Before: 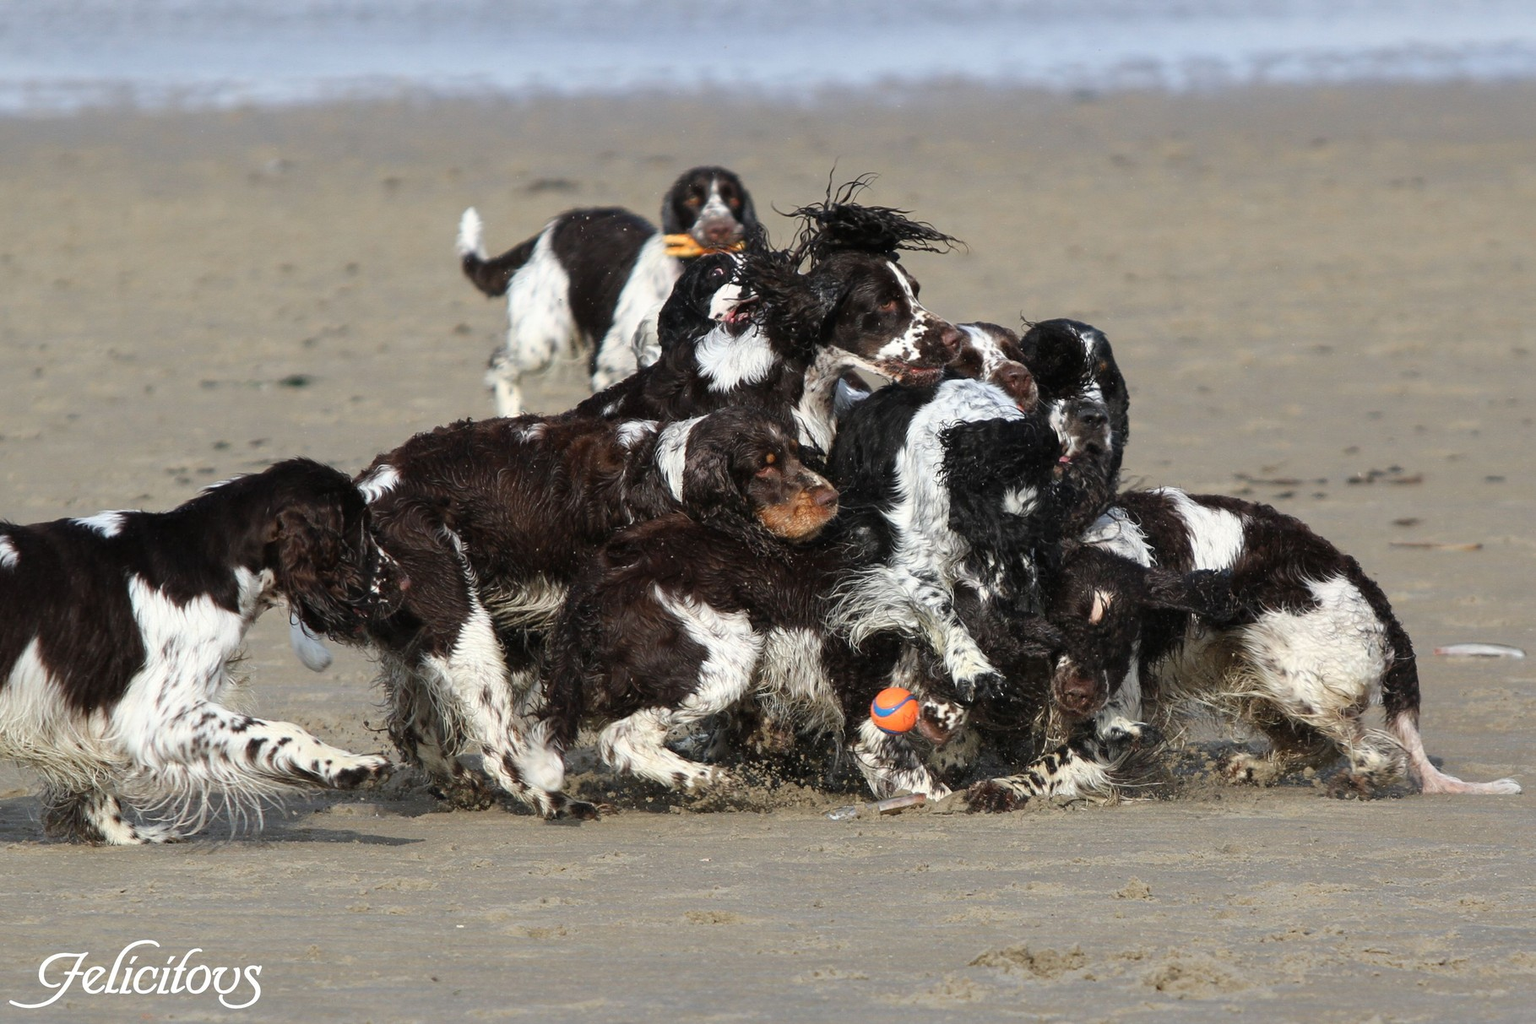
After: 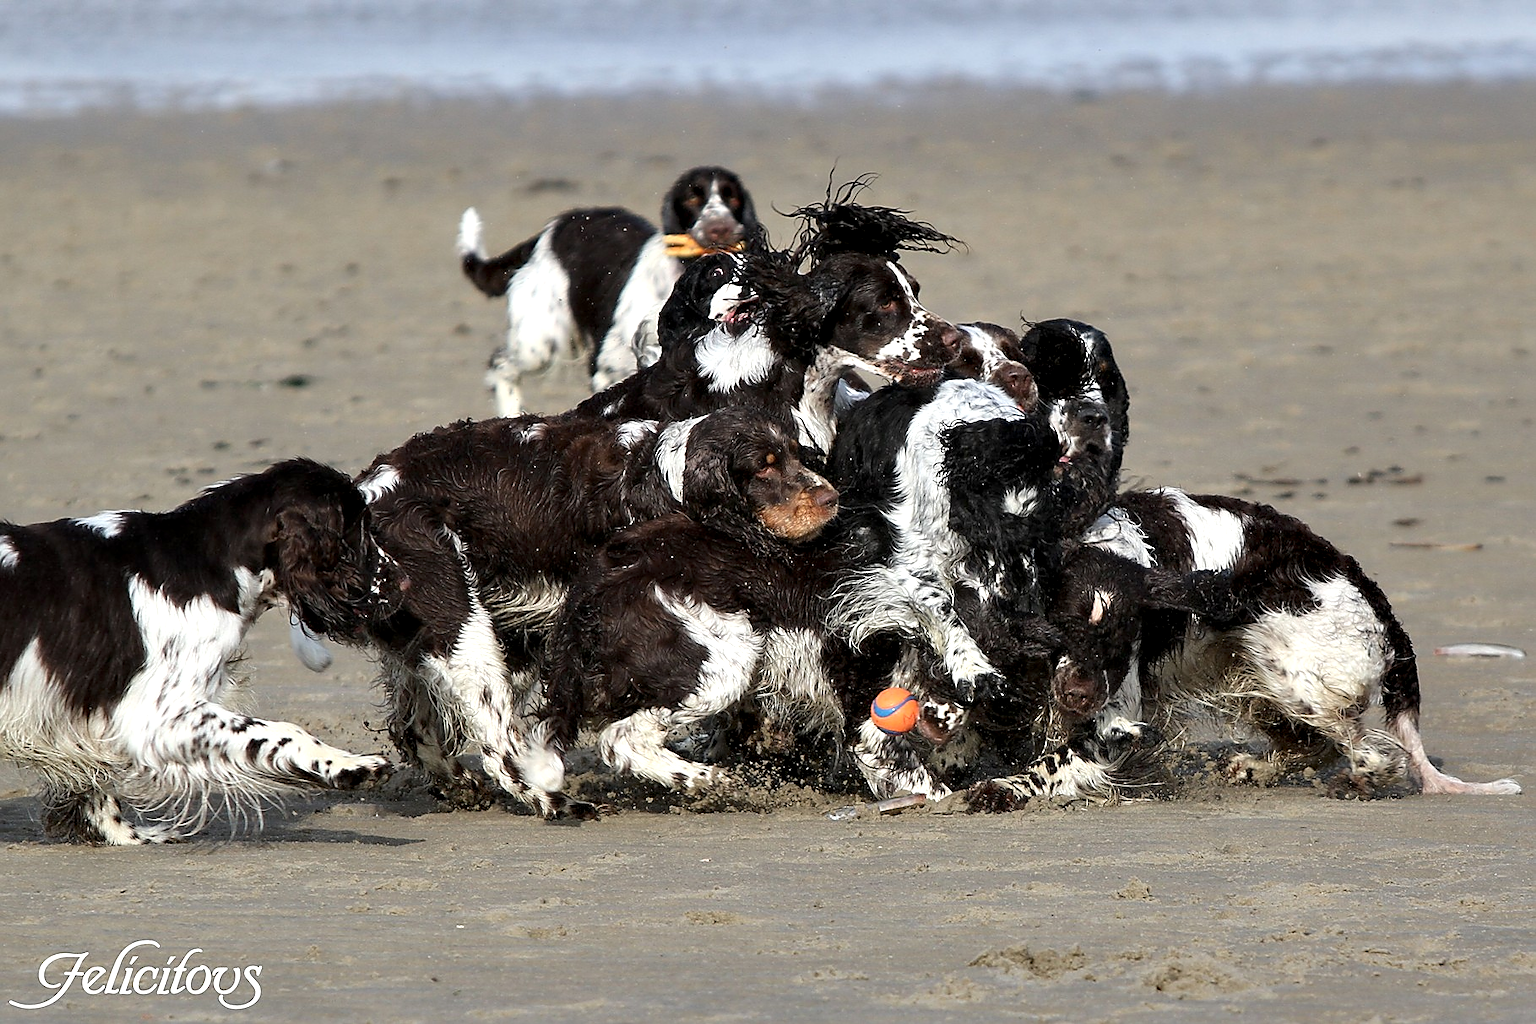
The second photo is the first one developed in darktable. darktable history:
contrast equalizer: y [[0.439, 0.44, 0.442, 0.457, 0.493, 0.498], [0.5 ×6], [0.5 ×6], [0 ×6], [0 ×6]], mix -0.984
sharpen: radius 1.355, amount 1.251, threshold 0.796
